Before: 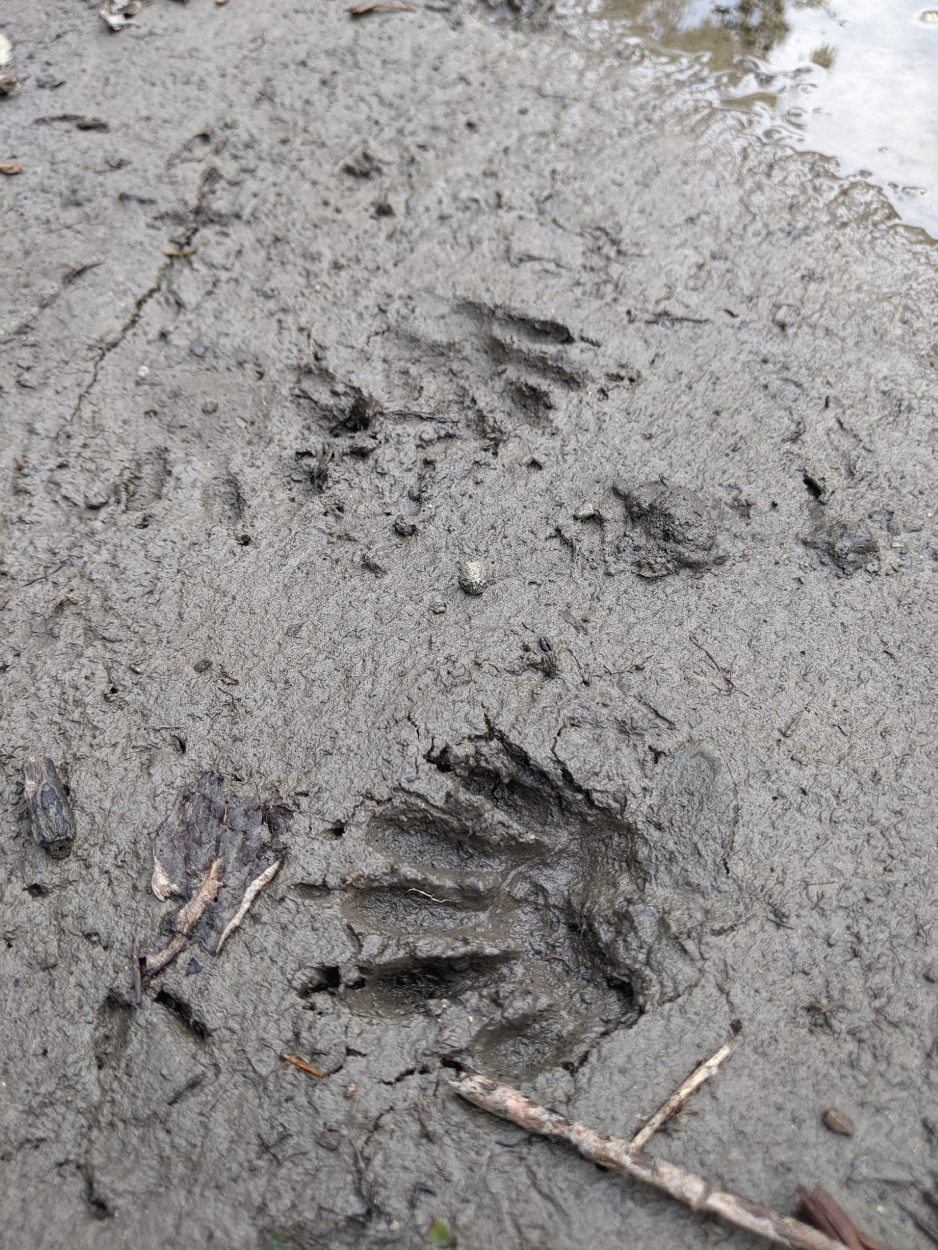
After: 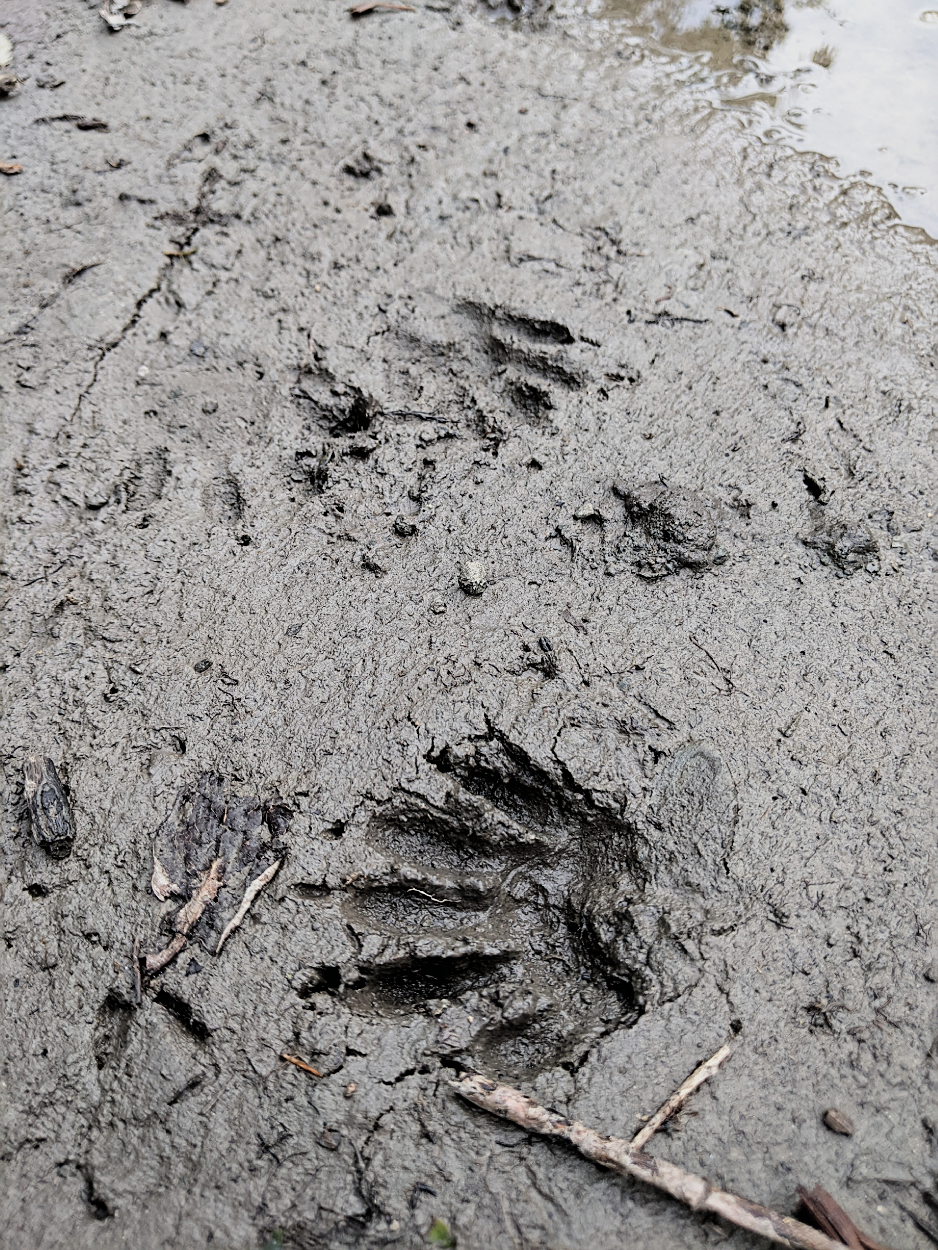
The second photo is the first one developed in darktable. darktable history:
filmic rgb: black relative exposure -5.03 EV, white relative exposure 3.99 EV, hardness 2.89, contrast 1.391, highlights saturation mix -19.18%
sharpen: on, module defaults
